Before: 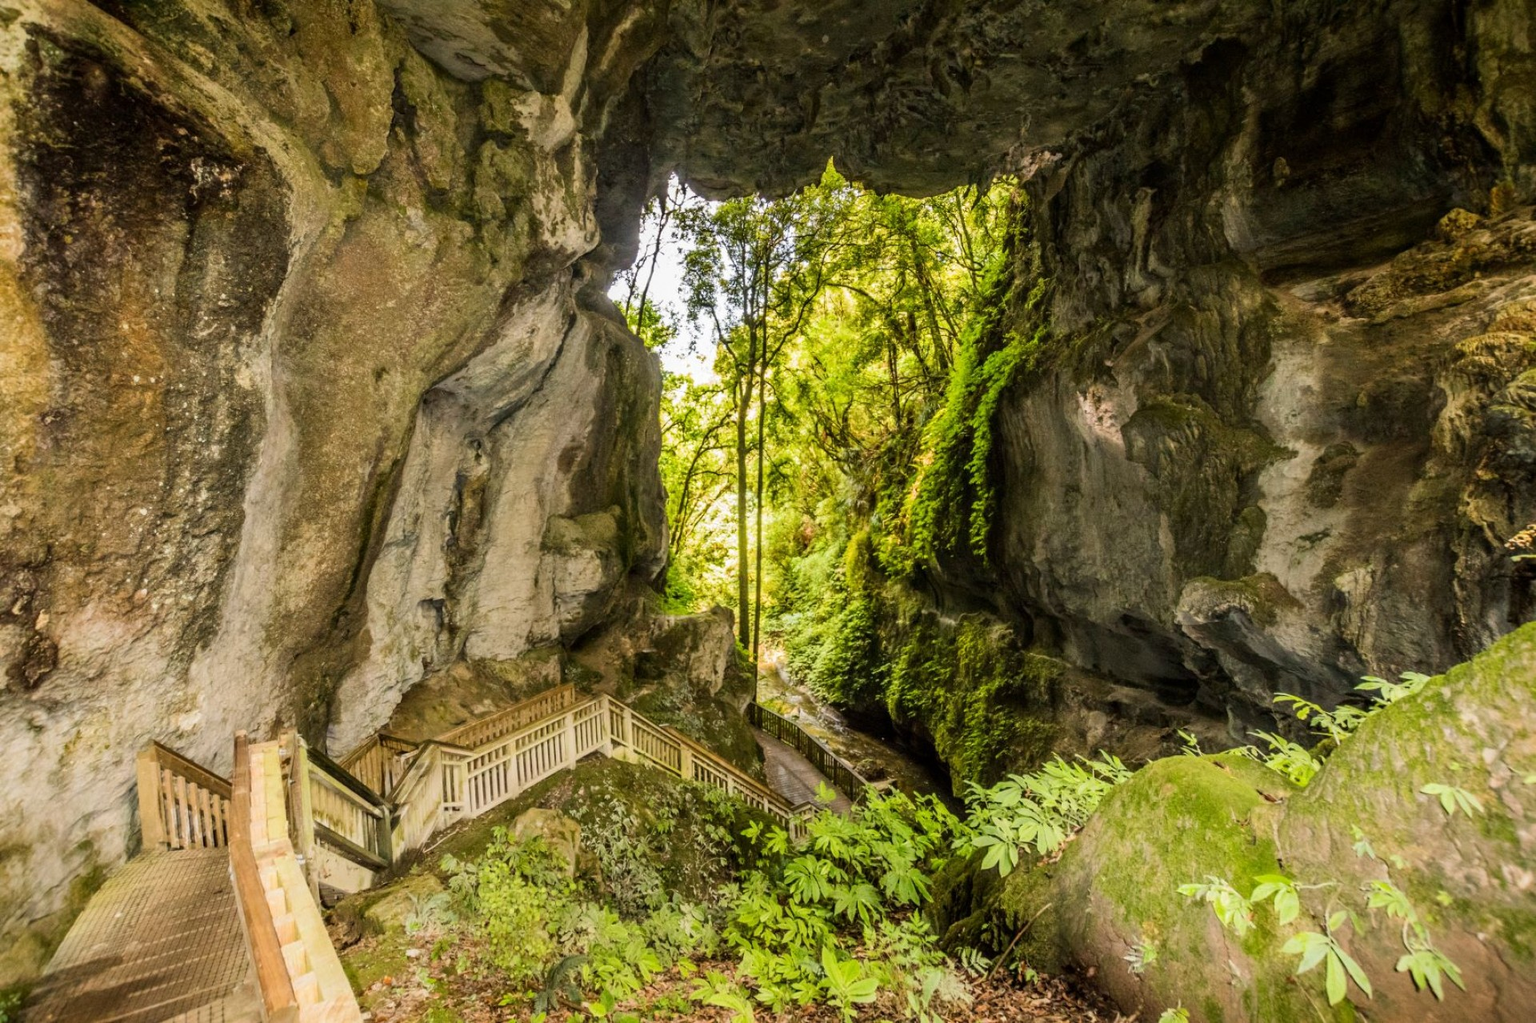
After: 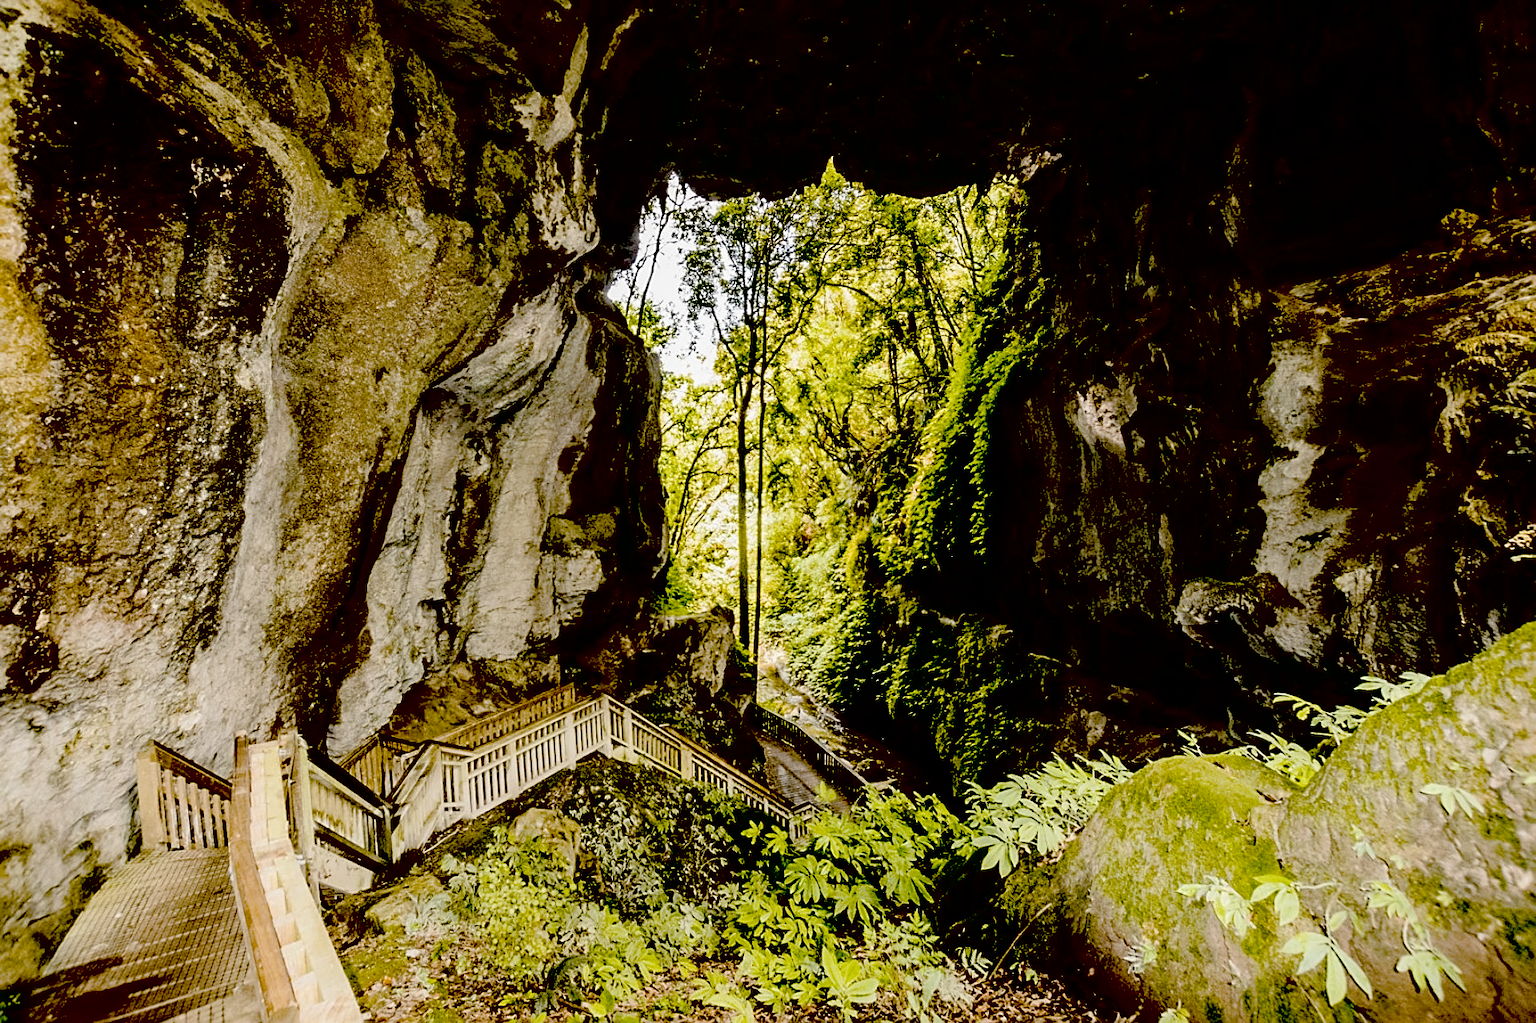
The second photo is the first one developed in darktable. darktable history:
sharpen: on, module defaults
contrast brightness saturation: brightness 0.18, saturation -0.5
exposure: black level correction 0.1, exposure -0.092 EV, compensate highlight preservation false
